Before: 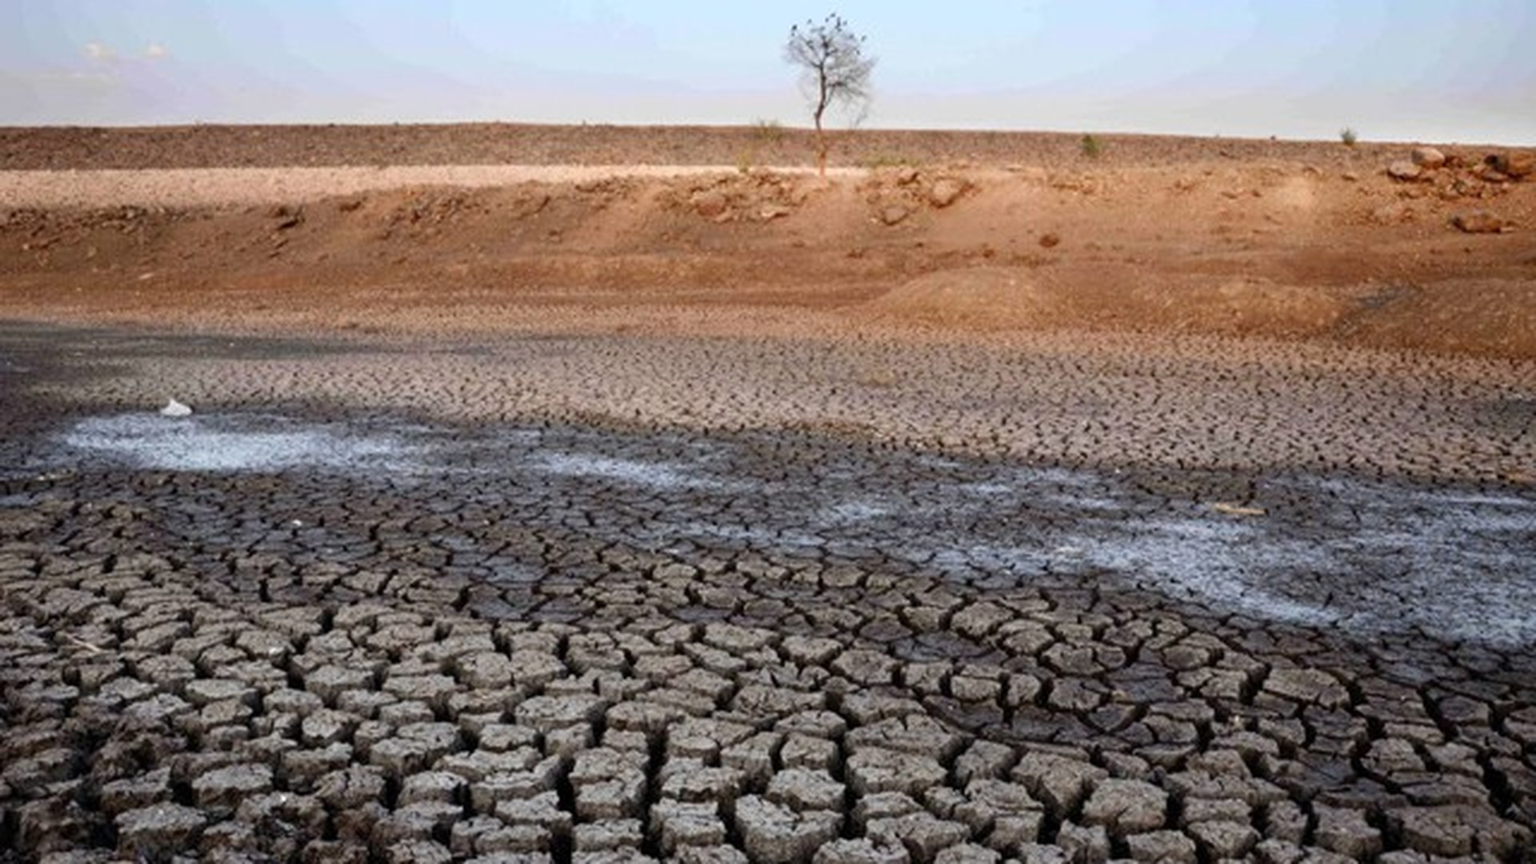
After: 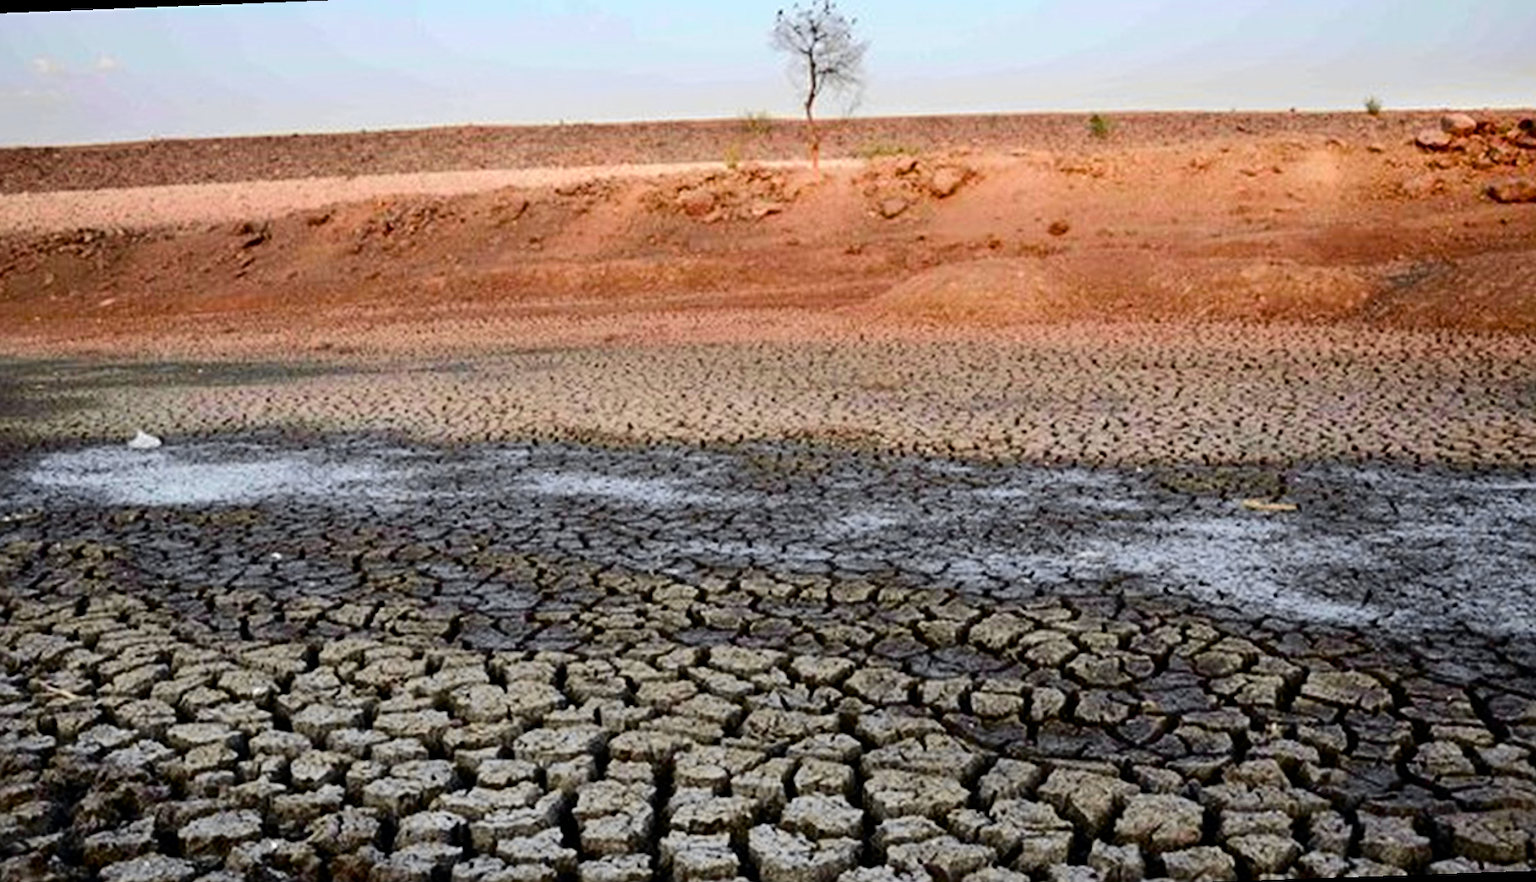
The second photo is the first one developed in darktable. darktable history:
color balance rgb: perceptual saturation grading › global saturation 25%, global vibrance 20%
rotate and perspective: rotation -2.12°, lens shift (vertical) 0.009, lens shift (horizontal) -0.008, automatic cropping original format, crop left 0.036, crop right 0.964, crop top 0.05, crop bottom 0.959
sharpen: radius 2.167, amount 0.381, threshold 0
tone curve: curves: ch0 [(0.003, 0) (0.066, 0.031) (0.163, 0.112) (0.264, 0.238) (0.395, 0.408) (0.517, 0.56) (0.684, 0.734) (0.791, 0.814) (1, 1)]; ch1 [(0, 0) (0.164, 0.115) (0.337, 0.332) (0.39, 0.398) (0.464, 0.461) (0.501, 0.5) (0.507, 0.5) (0.534, 0.532) (0.577, 0.59) (0.652, 0.681) (0.733, 0.749) (0.811, 0.796) (1, 1)]; ch2 [(0, 0) (0.337, 0.382) (0.464, 0.476) (0.501, 0.5) (0.527, 0.54) (0.551, 0.565) (0.6, 0.59) (0.687, 0.675) (1, 1)], color space Lab, independent channels, preserve colors none
